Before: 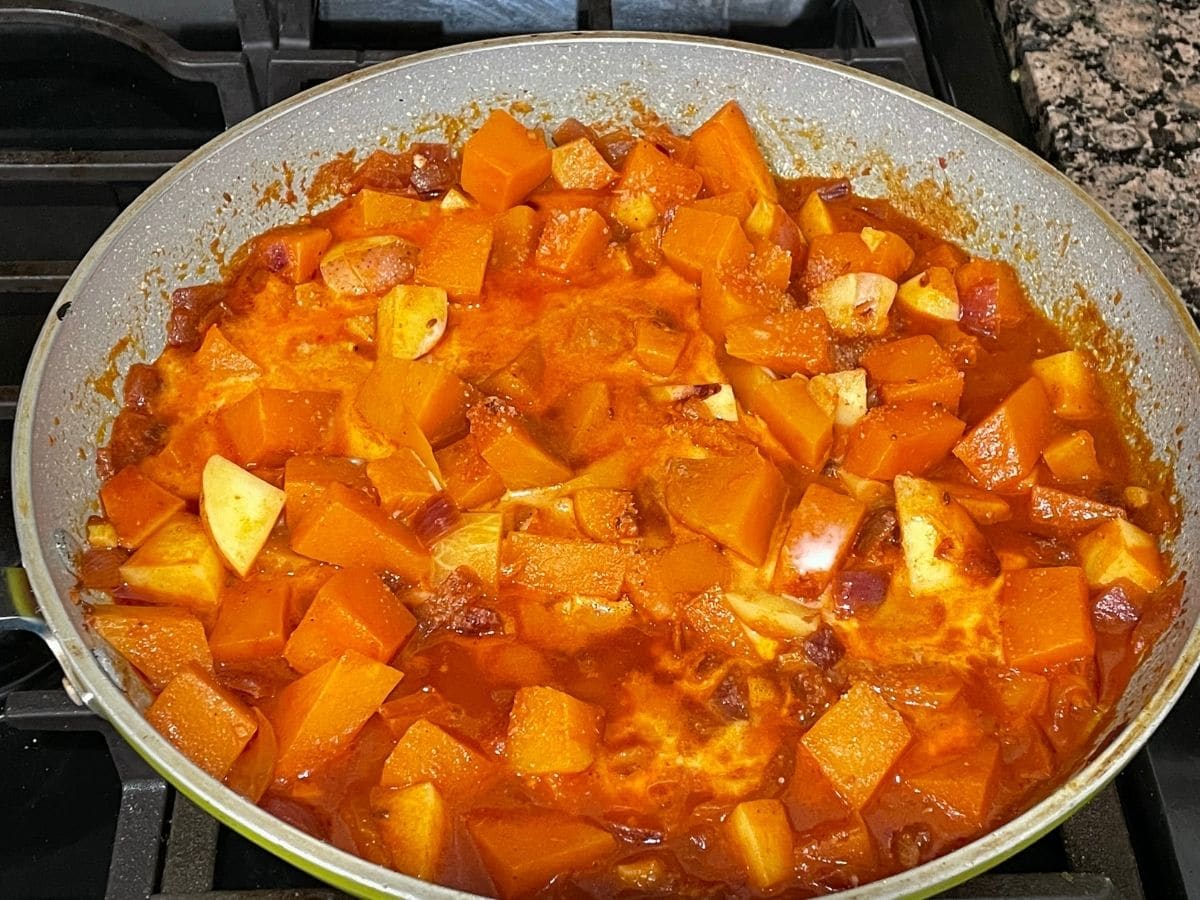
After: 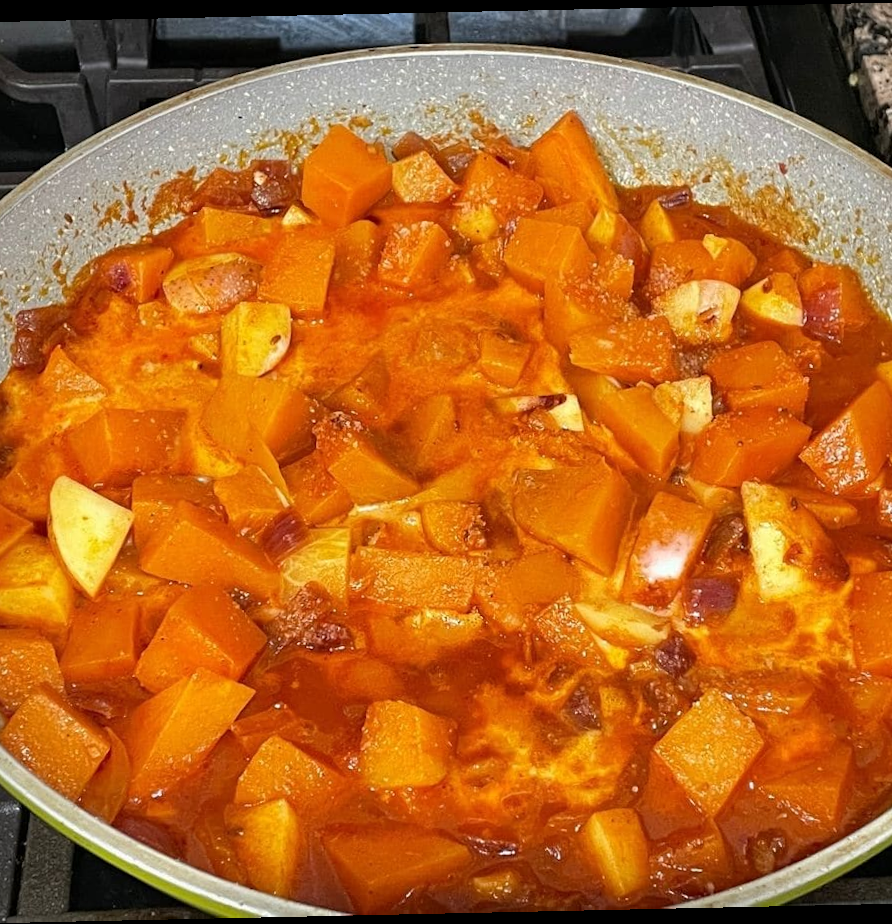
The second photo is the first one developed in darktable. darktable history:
crop: left 13.443%, right 13.31%
rotate and perspective: rotation -1.24°, automatic cropping off
